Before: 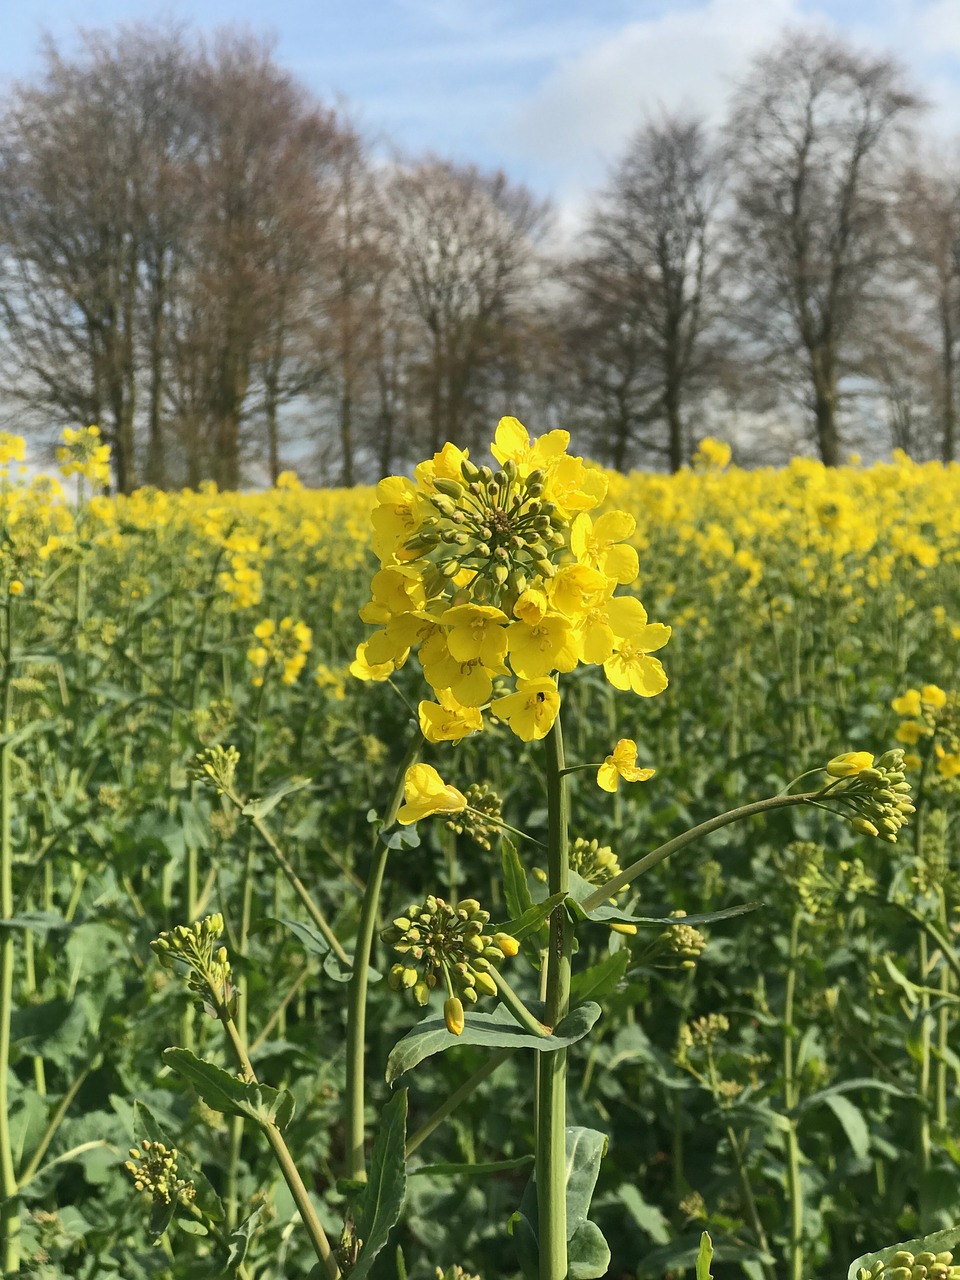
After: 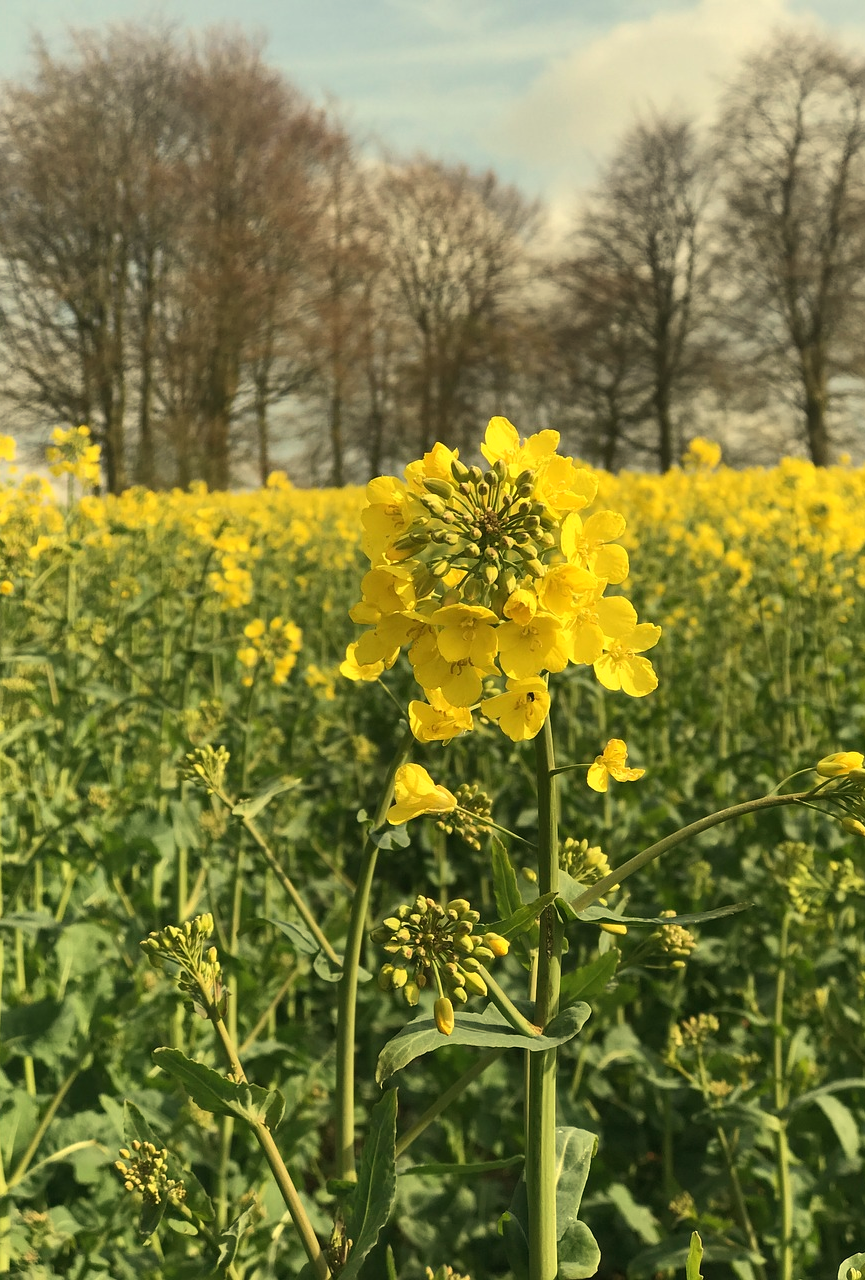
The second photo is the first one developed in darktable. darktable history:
crop and rotate: left 1.088%, right 8.807%
white balance: red 1.08, blue 0.791
